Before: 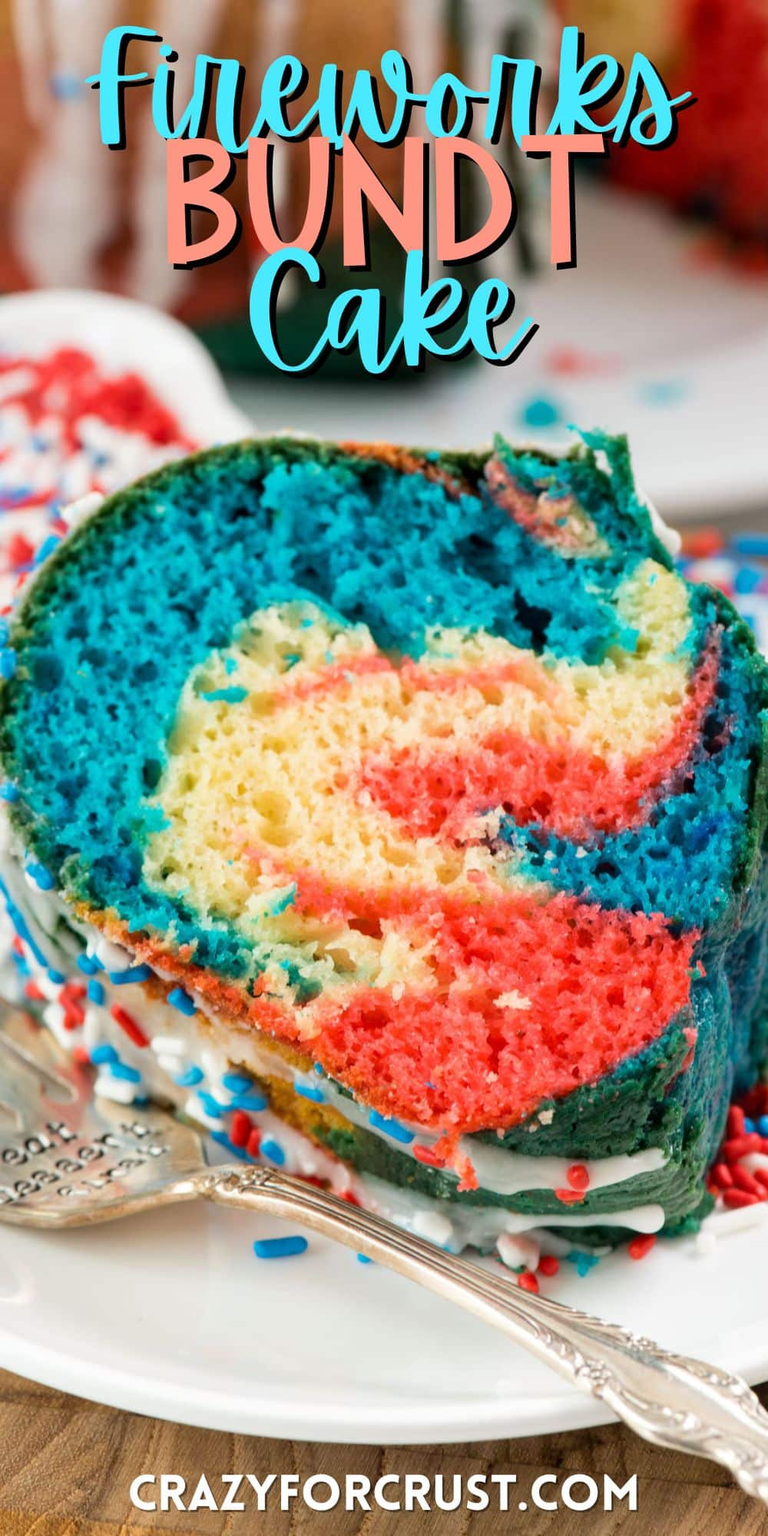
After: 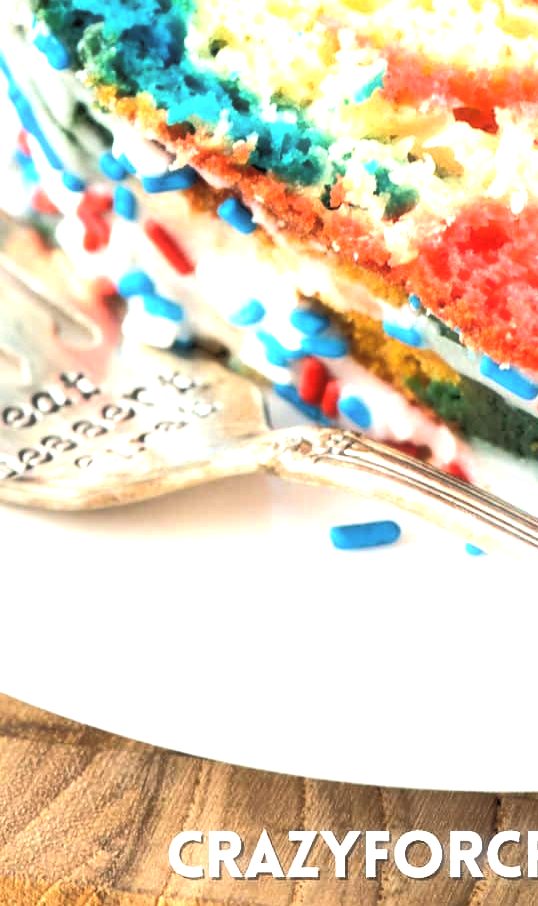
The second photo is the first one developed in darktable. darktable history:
exposure: black level correction 0, exposure 1.096 EV, compensate highlight preservation false
crop and rotate: top 54.489%, right 46.182%, bottom 0.182%
levels: white 99.98%, levels [0.029, 0.545, 0.971]
haze removal: strength -0.111, compatibility mode true, adaptive false
tone equalizer: -8 EV -1.83 EV, -7 EV -1.16 EV, -6 EV -1.62 EV, edges refinement/feathering 500, mask exposure compensation -1.57 EV, preserve details no
